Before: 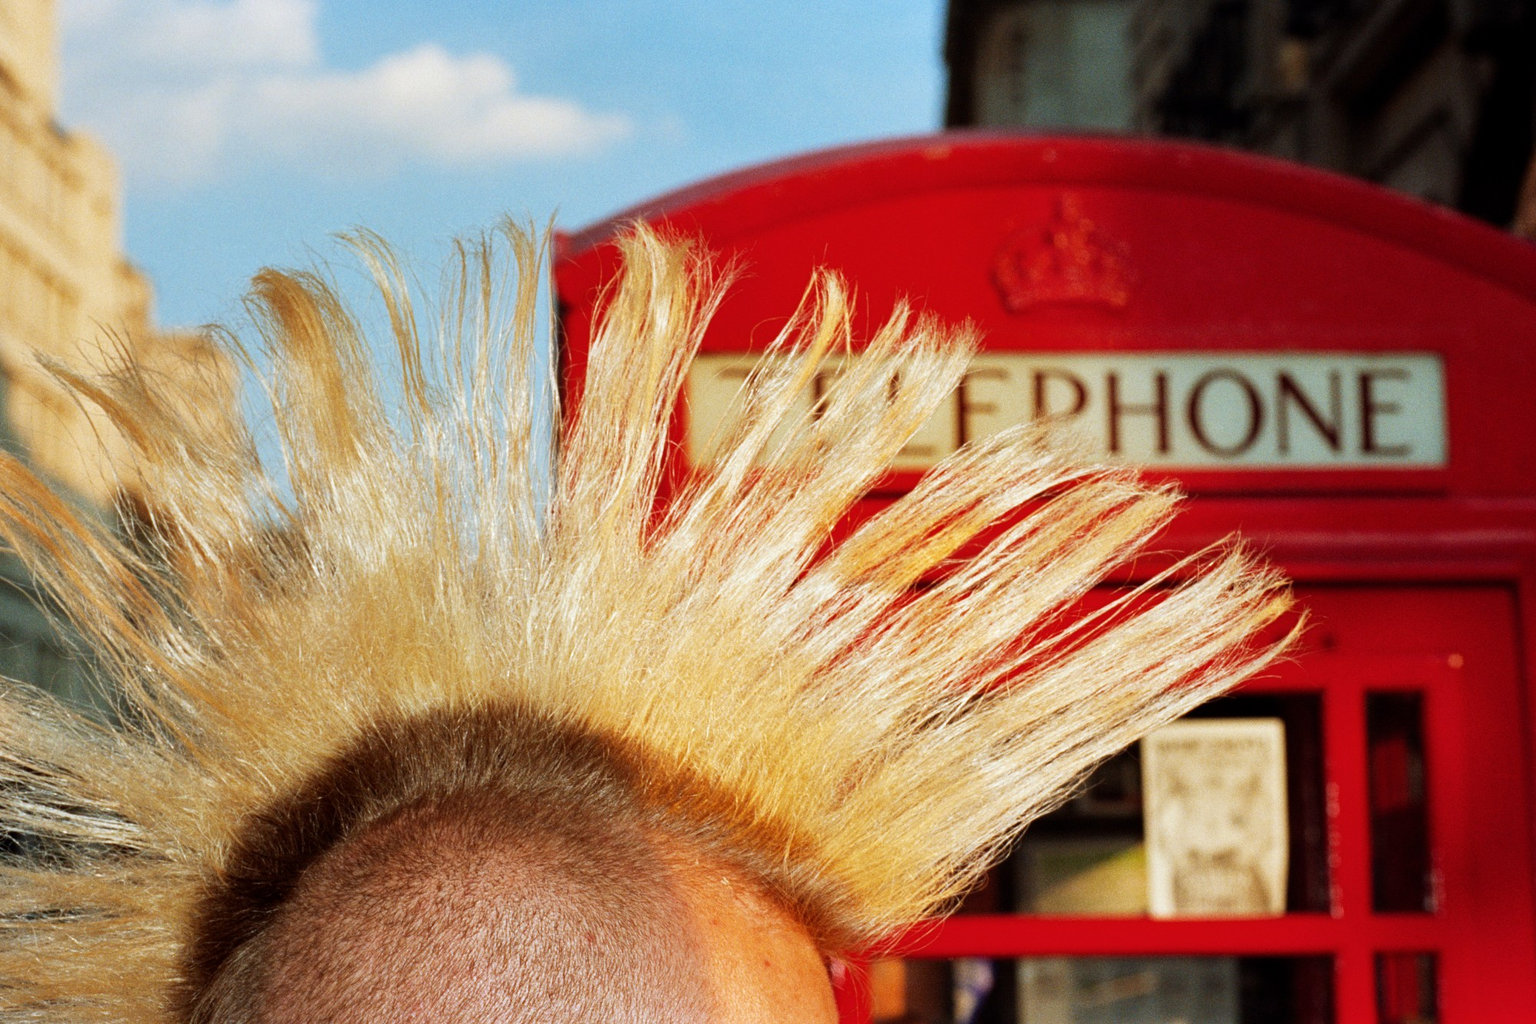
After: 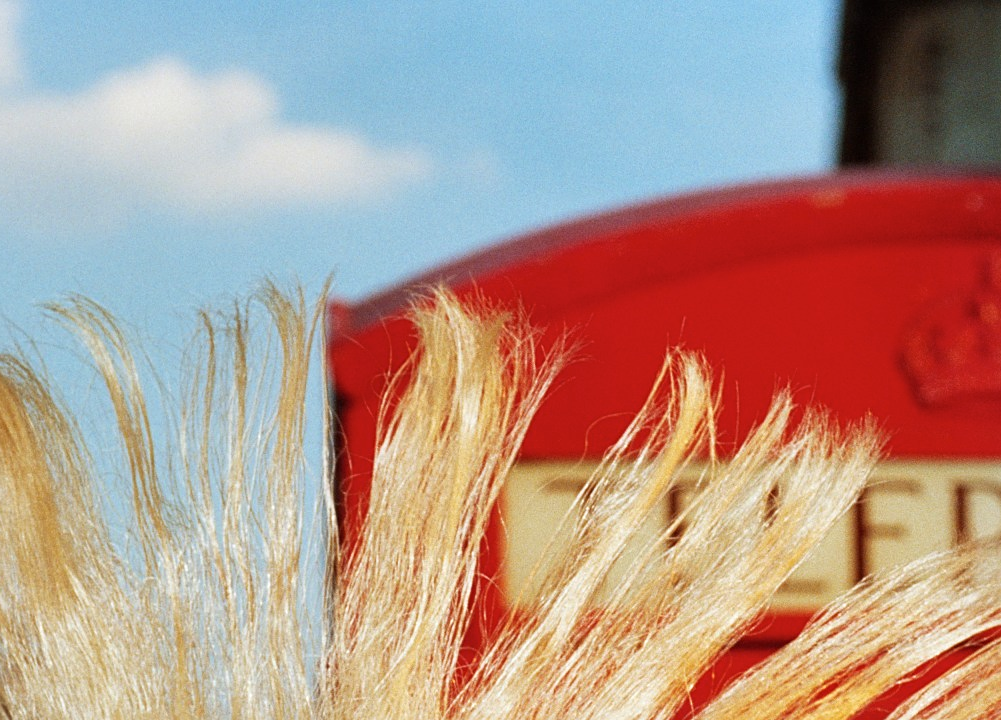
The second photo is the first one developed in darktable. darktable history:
contrast brightness saturation: saturation -0.053
crop: left 19.637%, right 30.289%, bottom 45.967%
sharpen: amount 0.208
